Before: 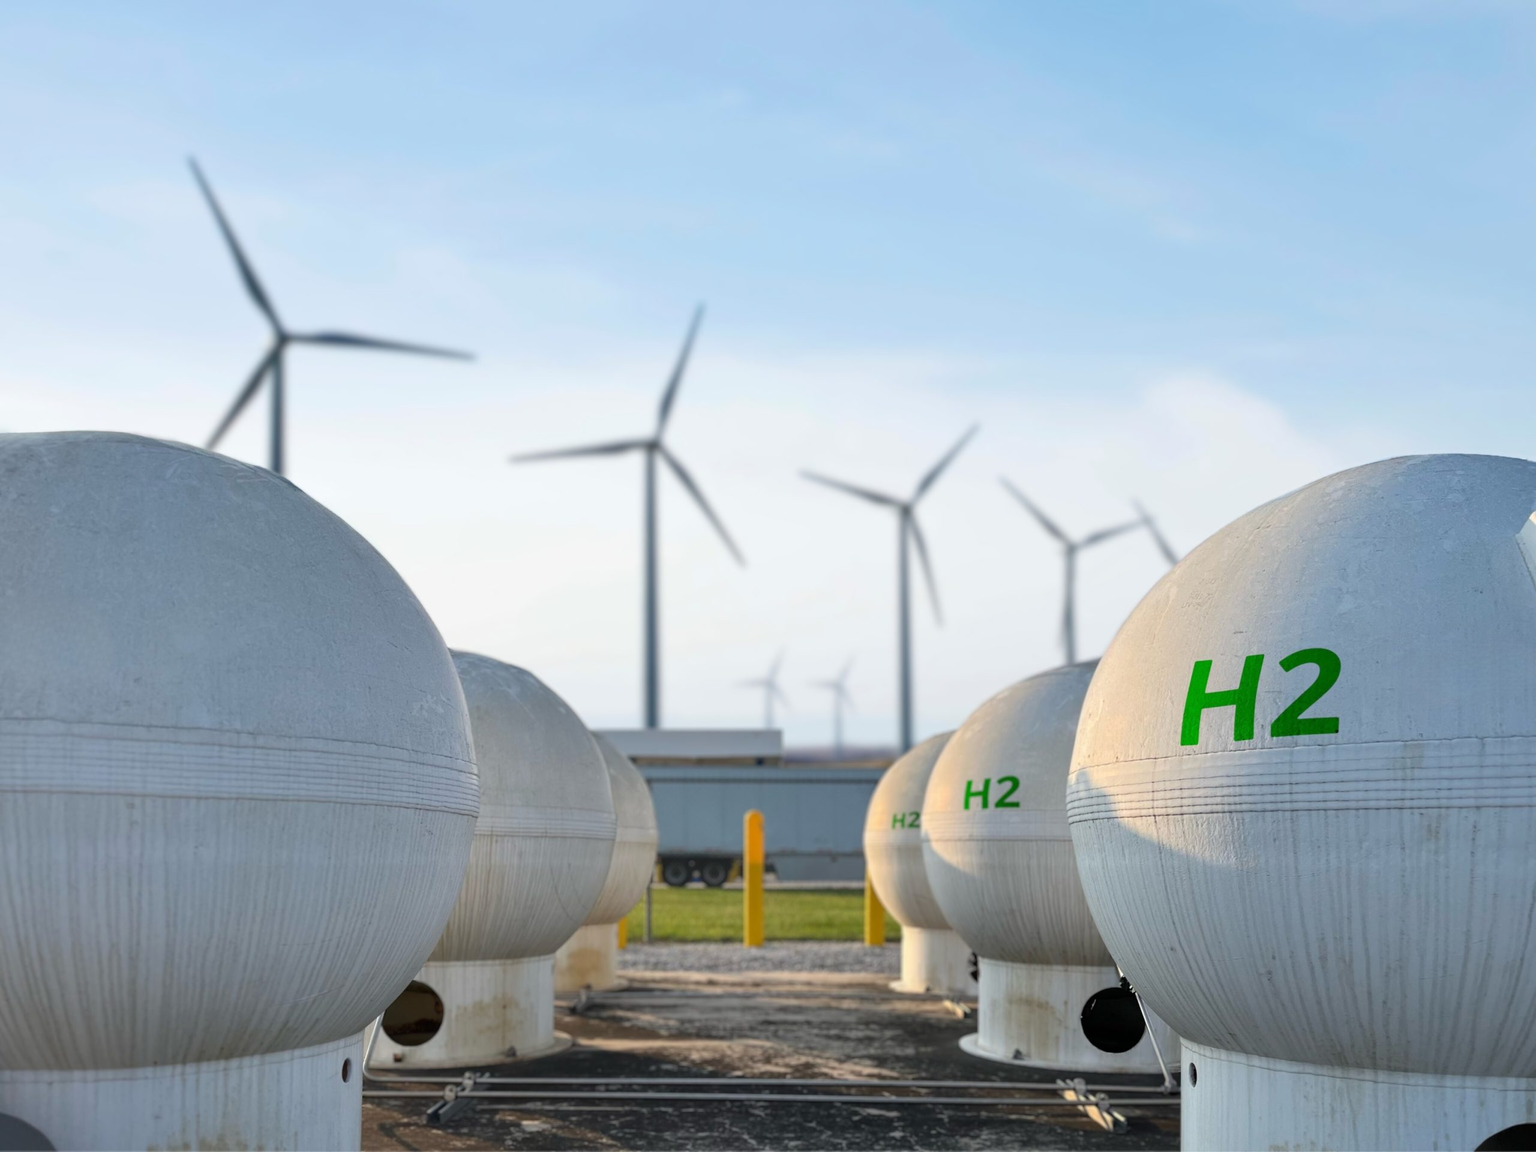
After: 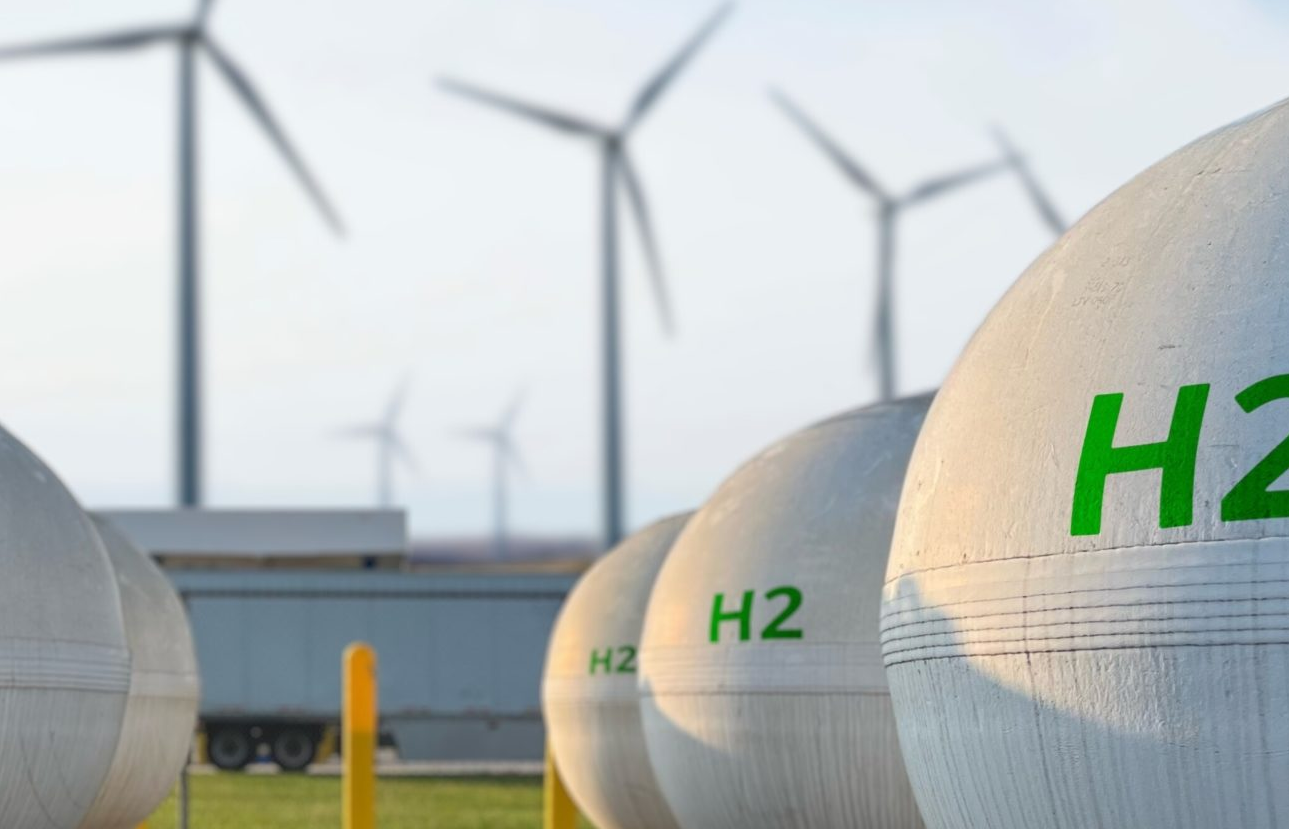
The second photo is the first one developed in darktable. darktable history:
crop: left 35.04%, top 36.846%, right 14.572%, bottom 19.953%
exposure: compensate highlight preservation false
